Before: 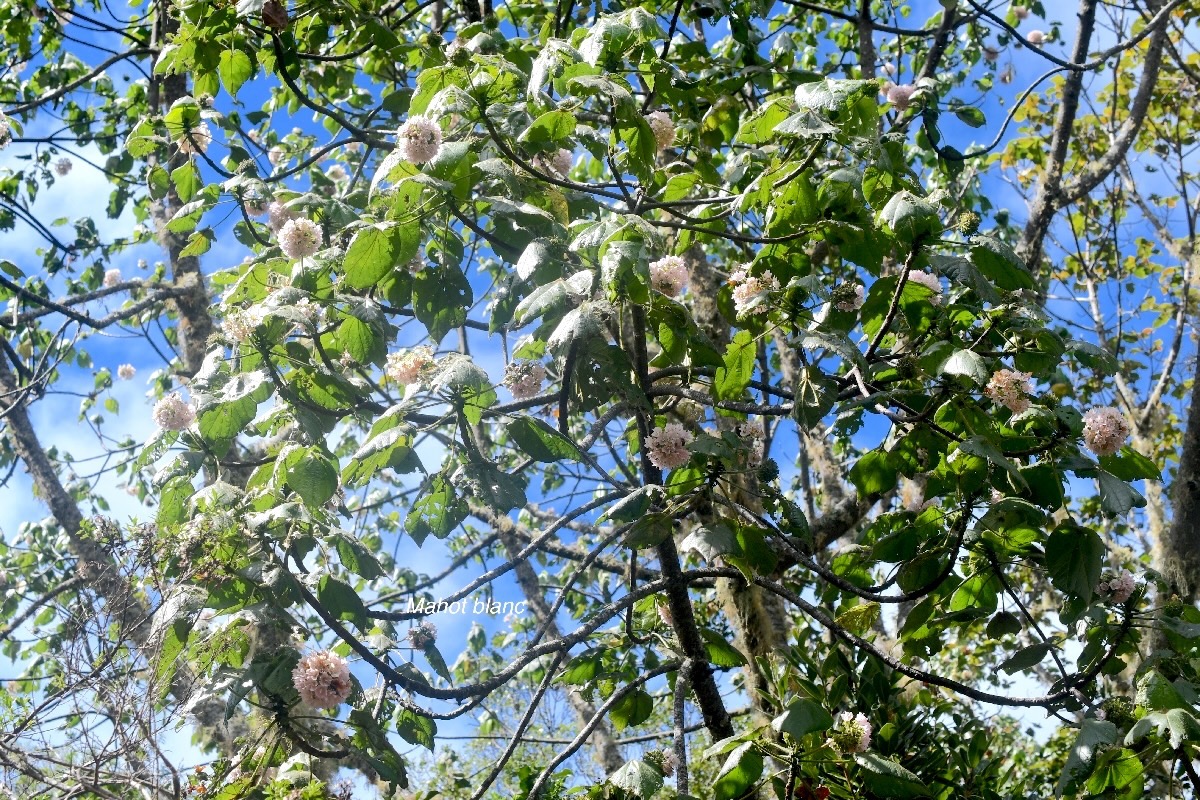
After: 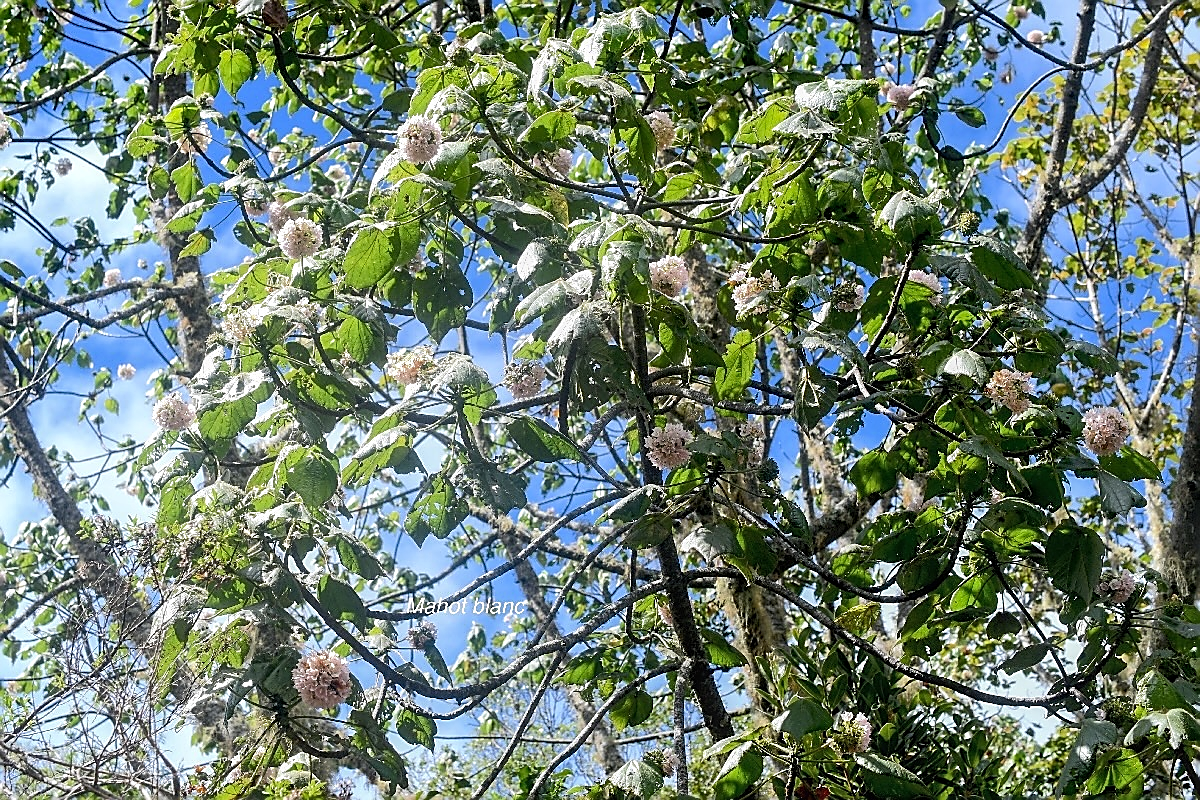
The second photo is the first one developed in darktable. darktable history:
sharpen: radius 1.402, amount 1.263, threshold 0.626
local contrast: on, module defaults
